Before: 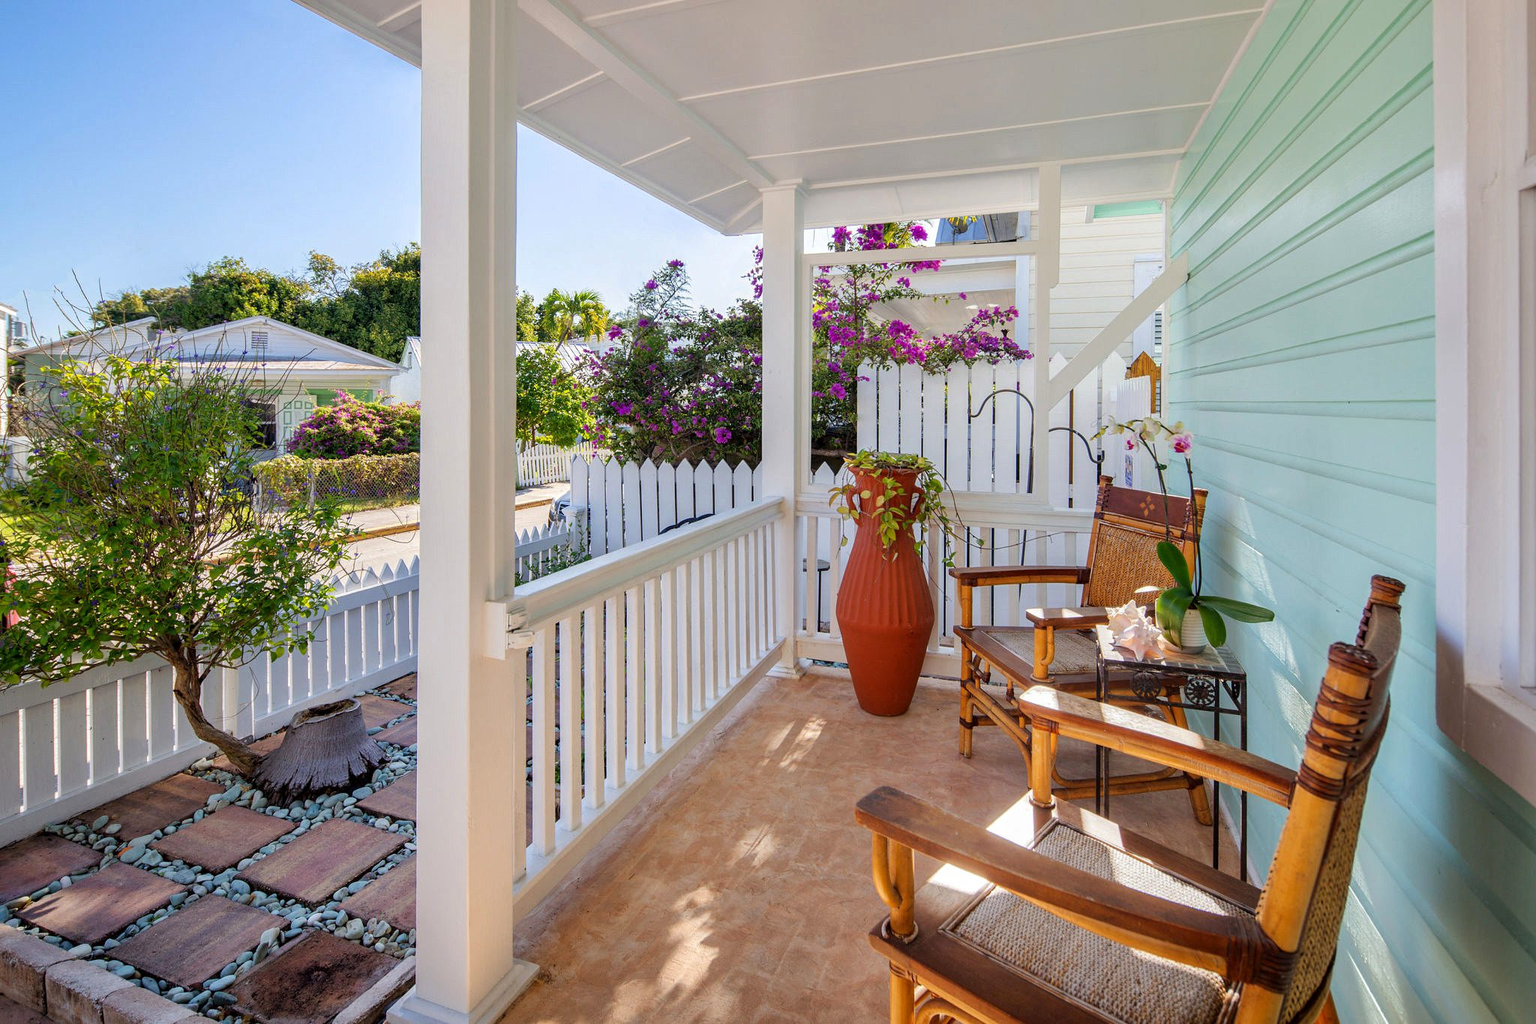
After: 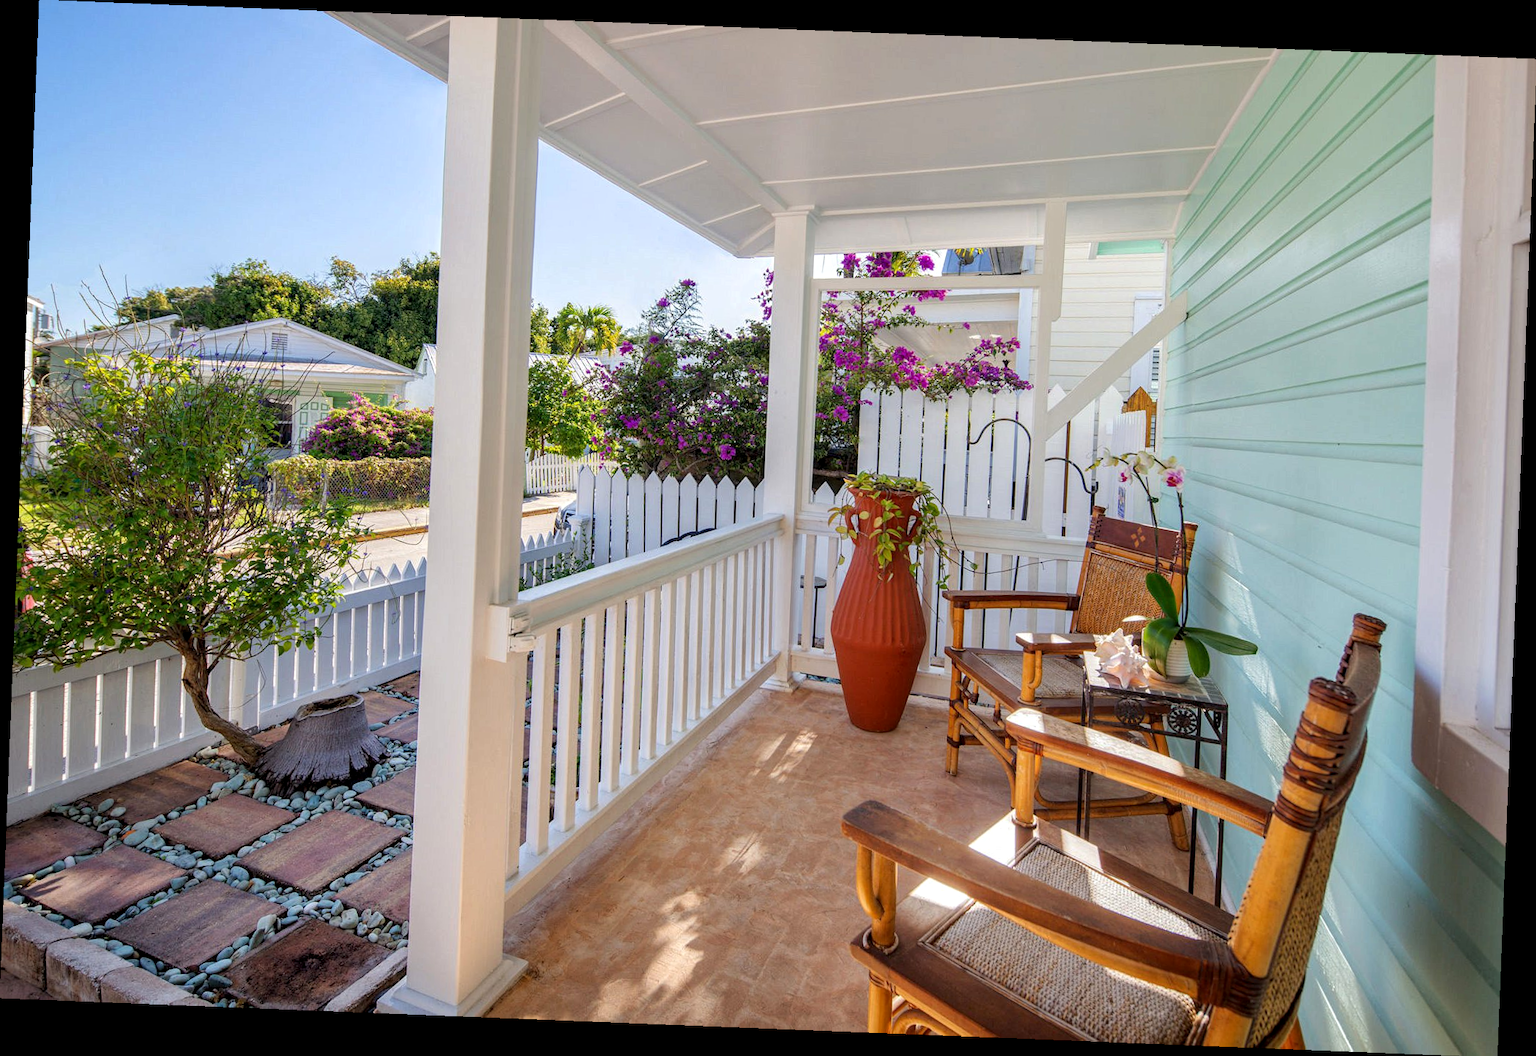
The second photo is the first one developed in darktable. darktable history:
rotate and perspective: rotation 2.27°, automatic cropping off
local contrast: highlights 100%, shadows 100%, detail 120%, midtone range 0.2
